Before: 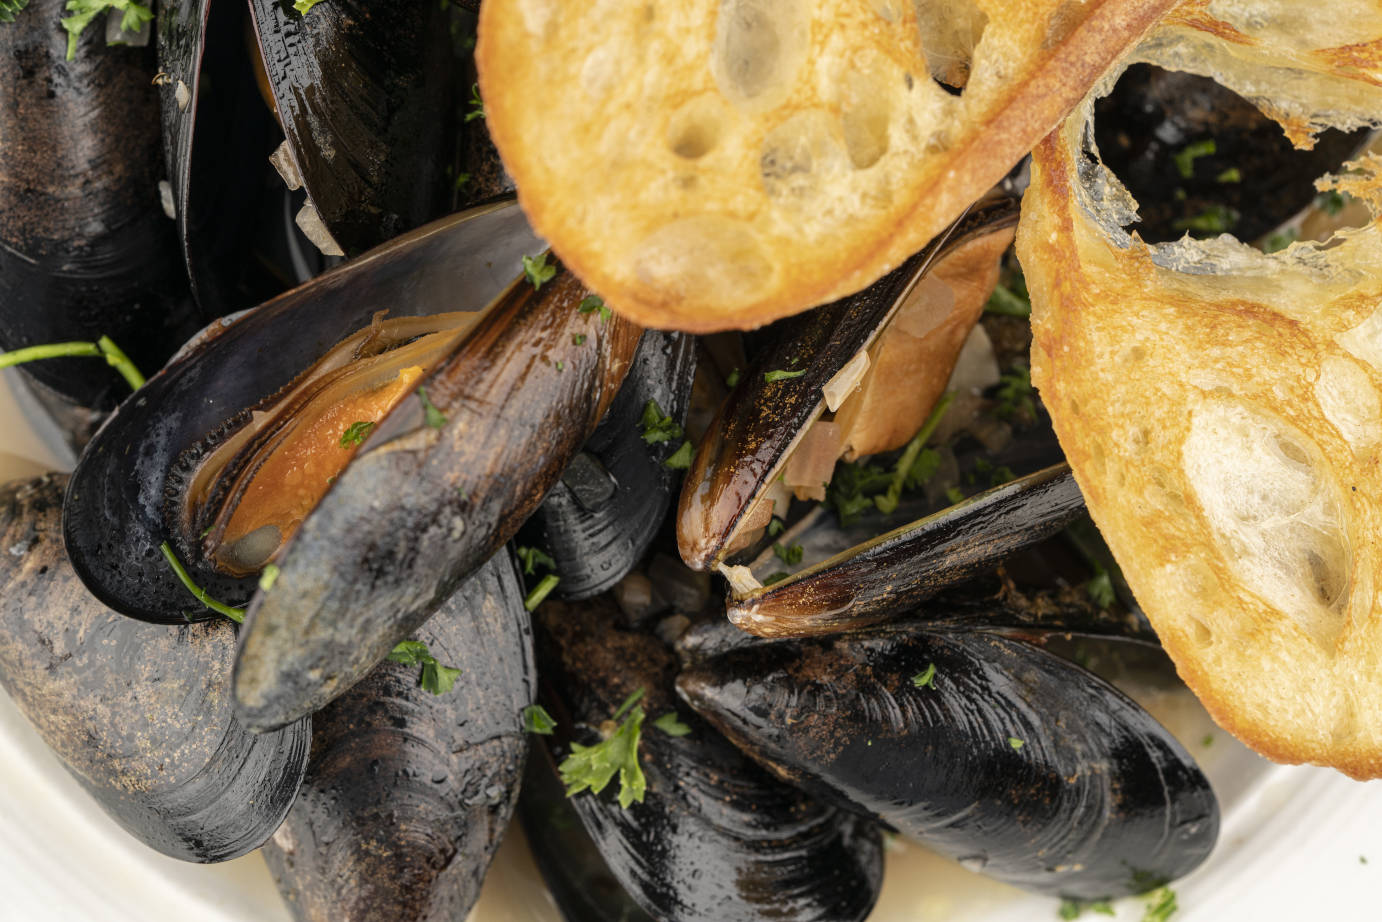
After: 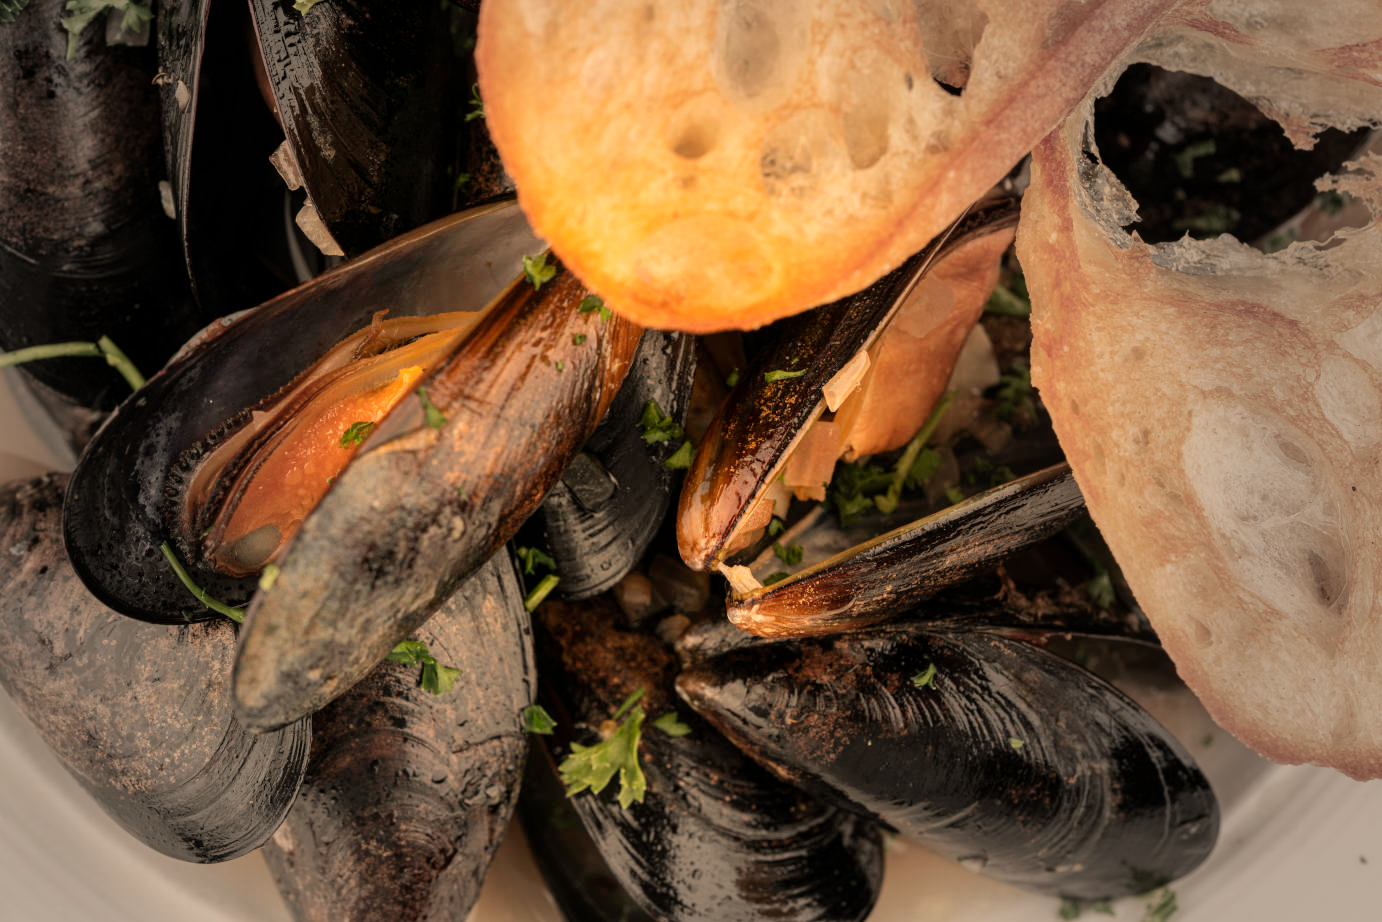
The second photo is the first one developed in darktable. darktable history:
vignetting: fall-off start 33.76%, fall-off radius 64.94%, brightness -0.575, center (-0.12, -0.002), width/height ratio 0.959
white balance: red 1.138, green 0.996, blue 0.812
